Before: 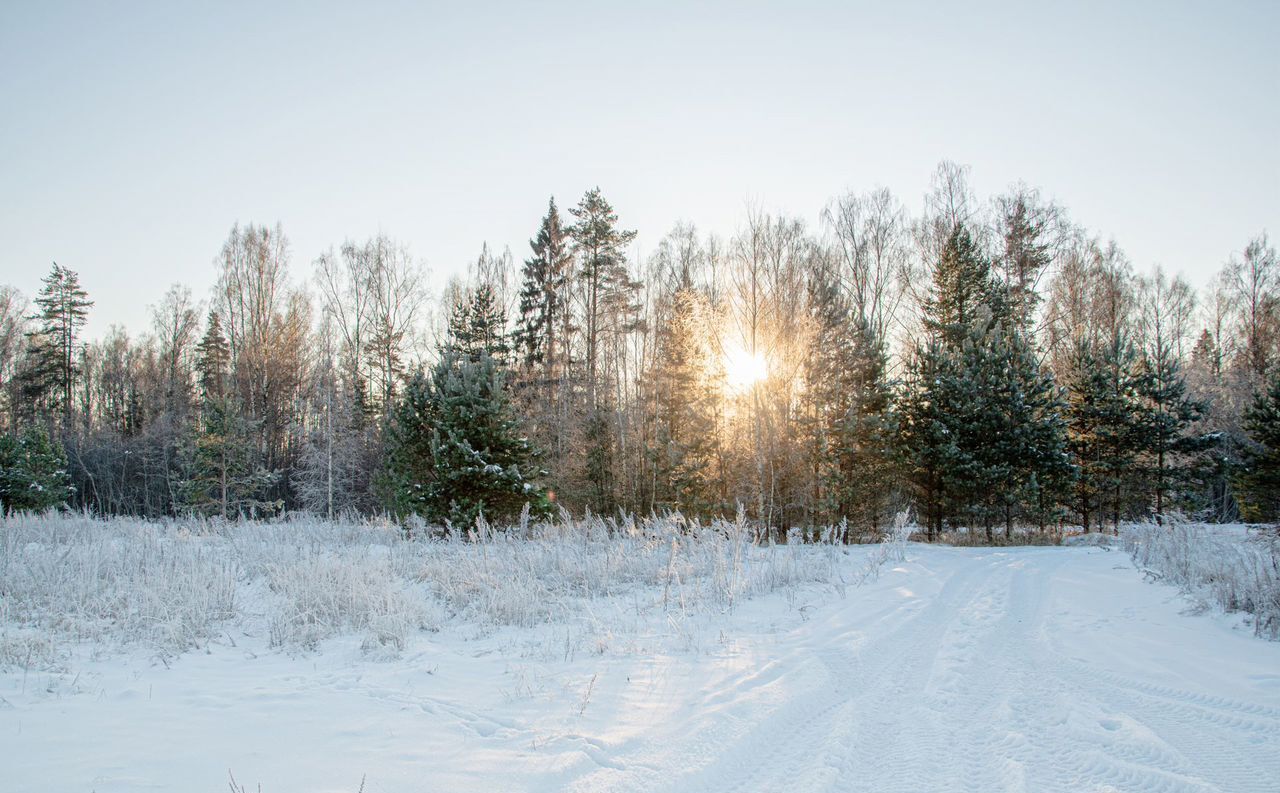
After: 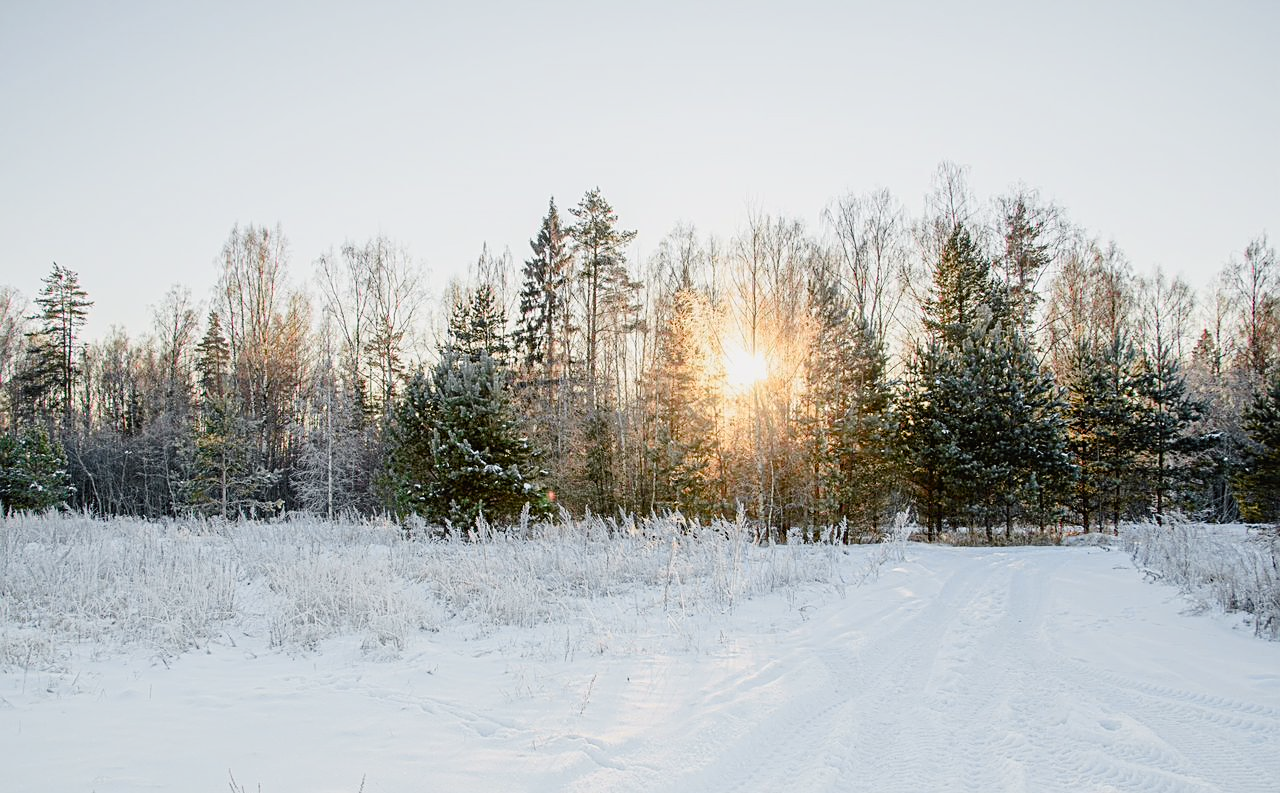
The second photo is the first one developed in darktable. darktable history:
tone curve: curves: ch0 [(0, 0.013) (0.036, 0.045) (0.274, 0.286) (0.566, 0.623) (0.794, 0.827) (1, 0.953)]; ch1 [(0, 0) (0.389, 0.403) (0.462, 0.48) (0.499, 0.5) (0.524, 0.527) (0.57, 0.599) (0.626, 0.65) (0.761, 0.781) (1, 1)]; ch2 [(0, 0) (0.464, 0.478) (0.5, 0.501) (0.533, 0.542) (0.599, 0.613) (0.704, 0.731) (1, 1)], color space Lab, independent channels, preserve colors none
color balance rgb: perceptual saturation grading › global saturation 20%, perceptual saturation grading › highlights -25%, perceptual saturation grading › shadows 25%
sharpen: on, module defaults
